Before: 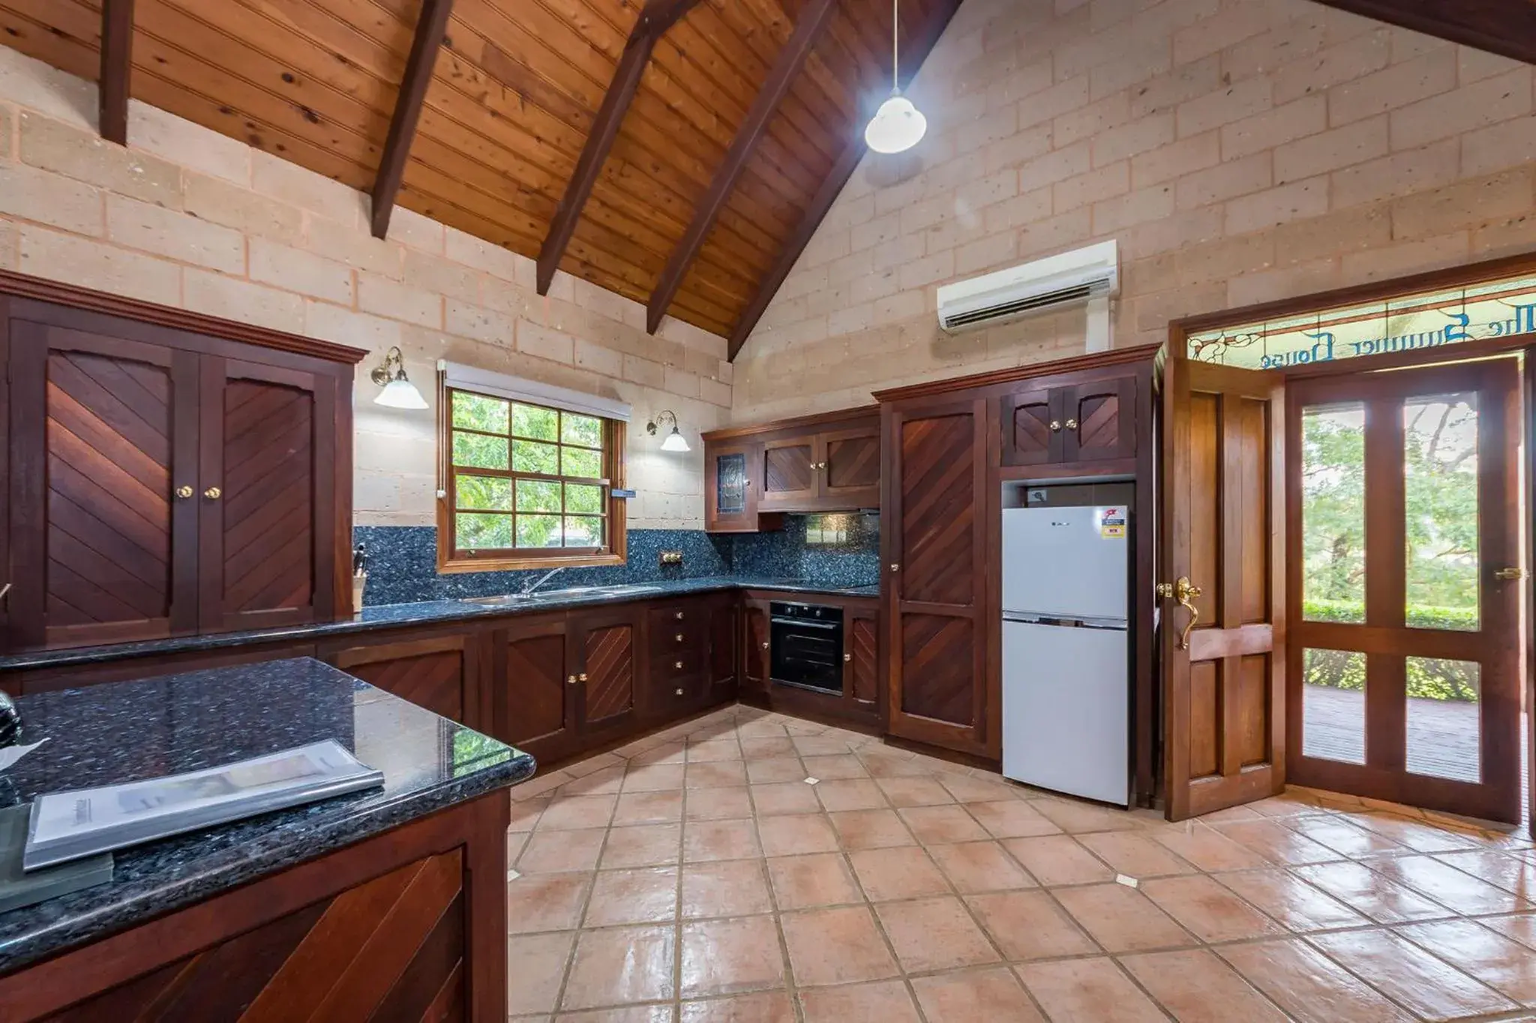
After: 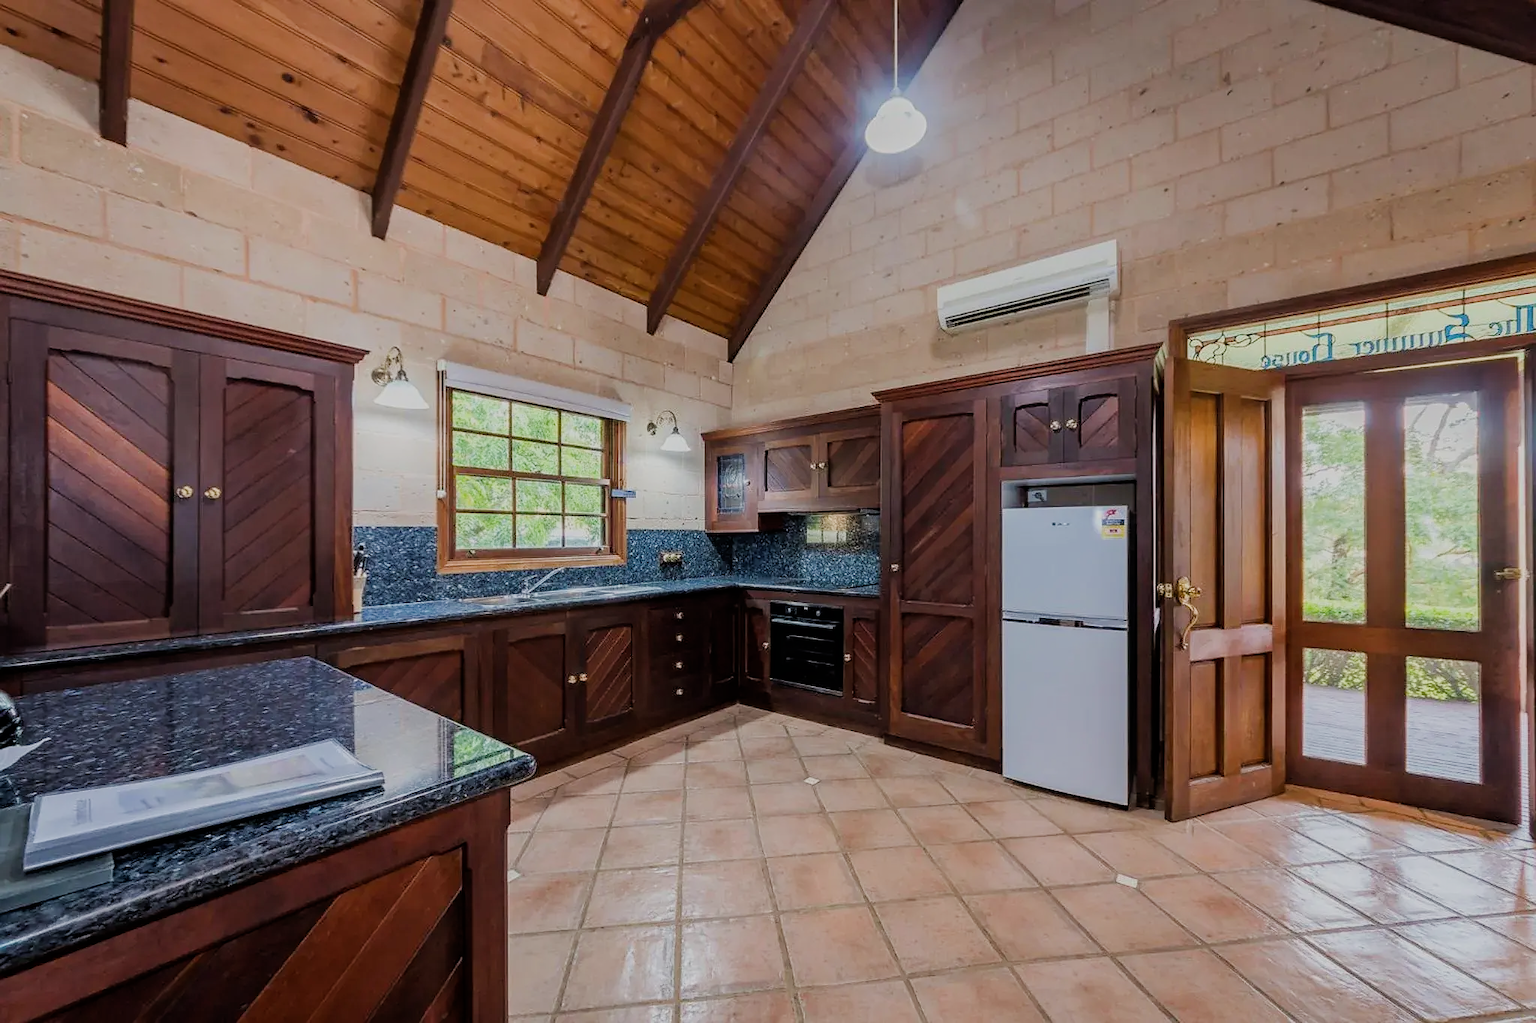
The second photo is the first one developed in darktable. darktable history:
sharpen: radius 0.969, amount 0.604
filmic rgb: black relative exposure -7.15 EV, white relative exposure 5.36 EV, hardness 3.02
